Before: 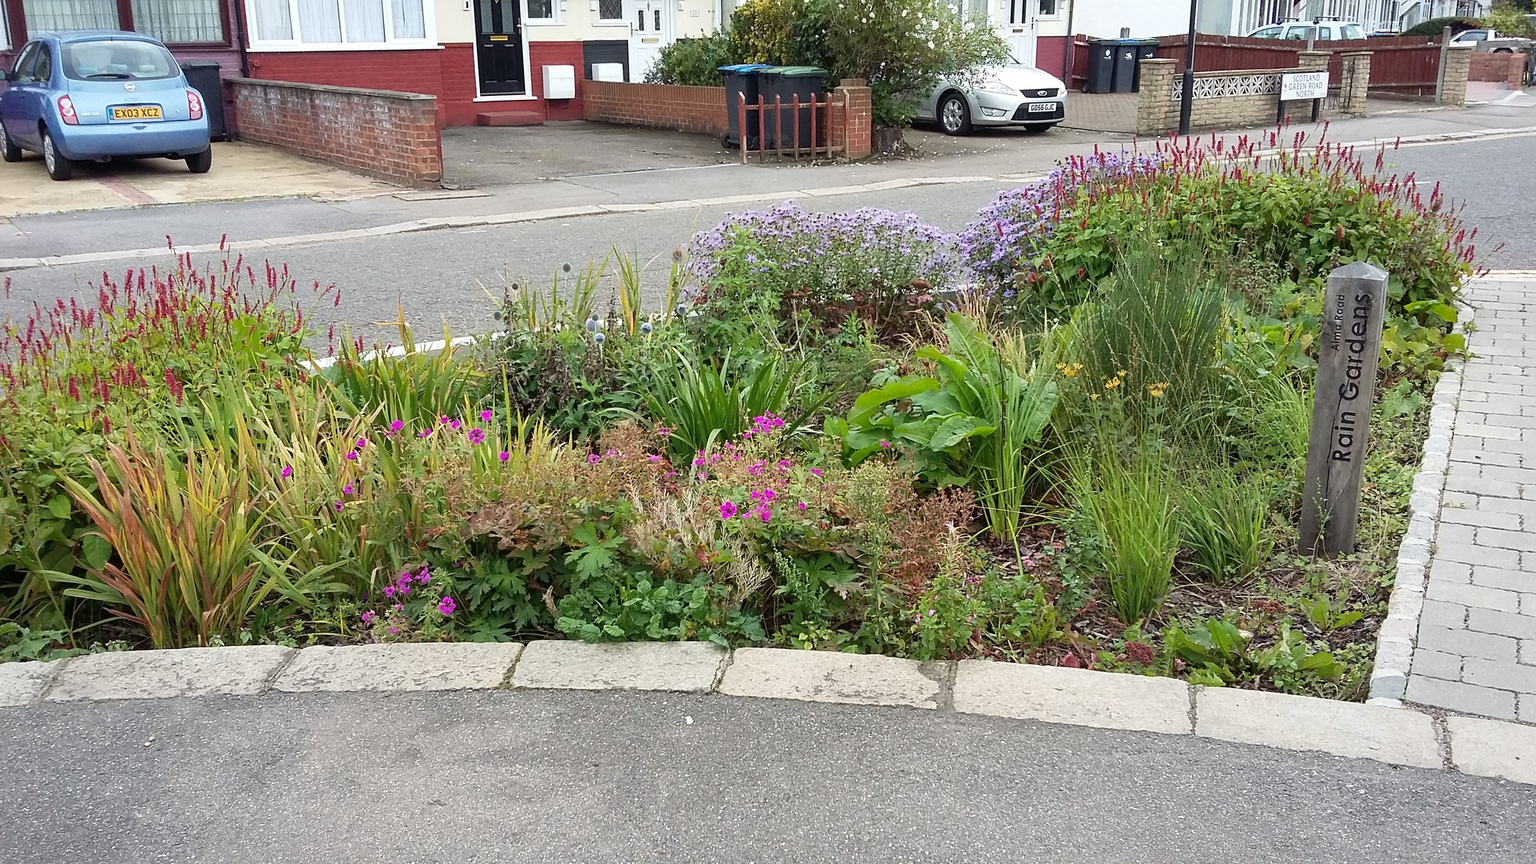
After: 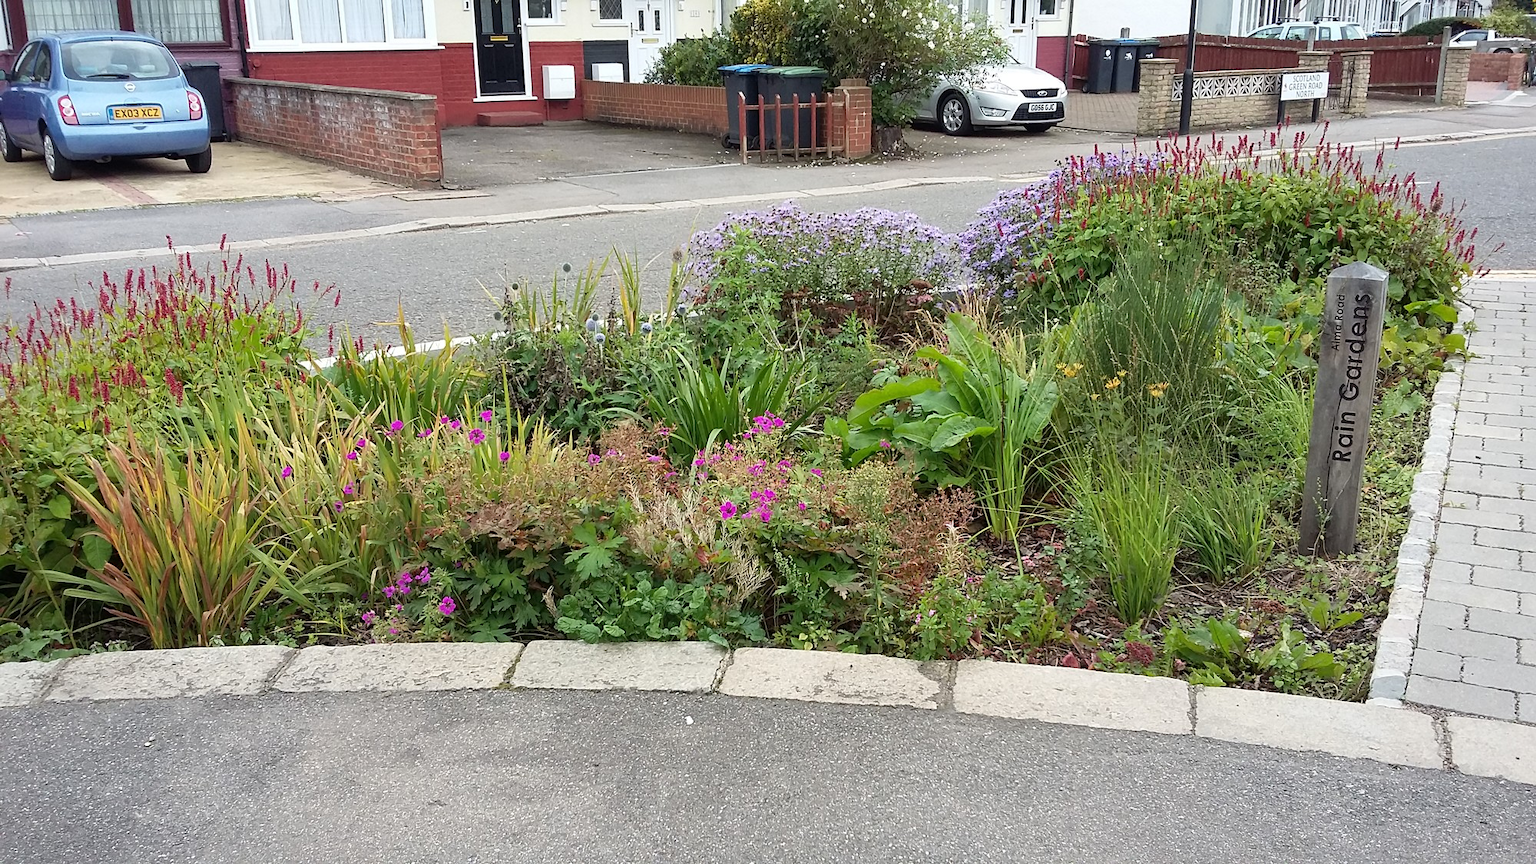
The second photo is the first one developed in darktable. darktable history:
tone equalizer: on, module defaults
color calibration: illuminant same as pipeline (D50), adaptation none (bypass), x 0.332, y 0.335, temperature 5004.42 K, gamut compression 0.986
